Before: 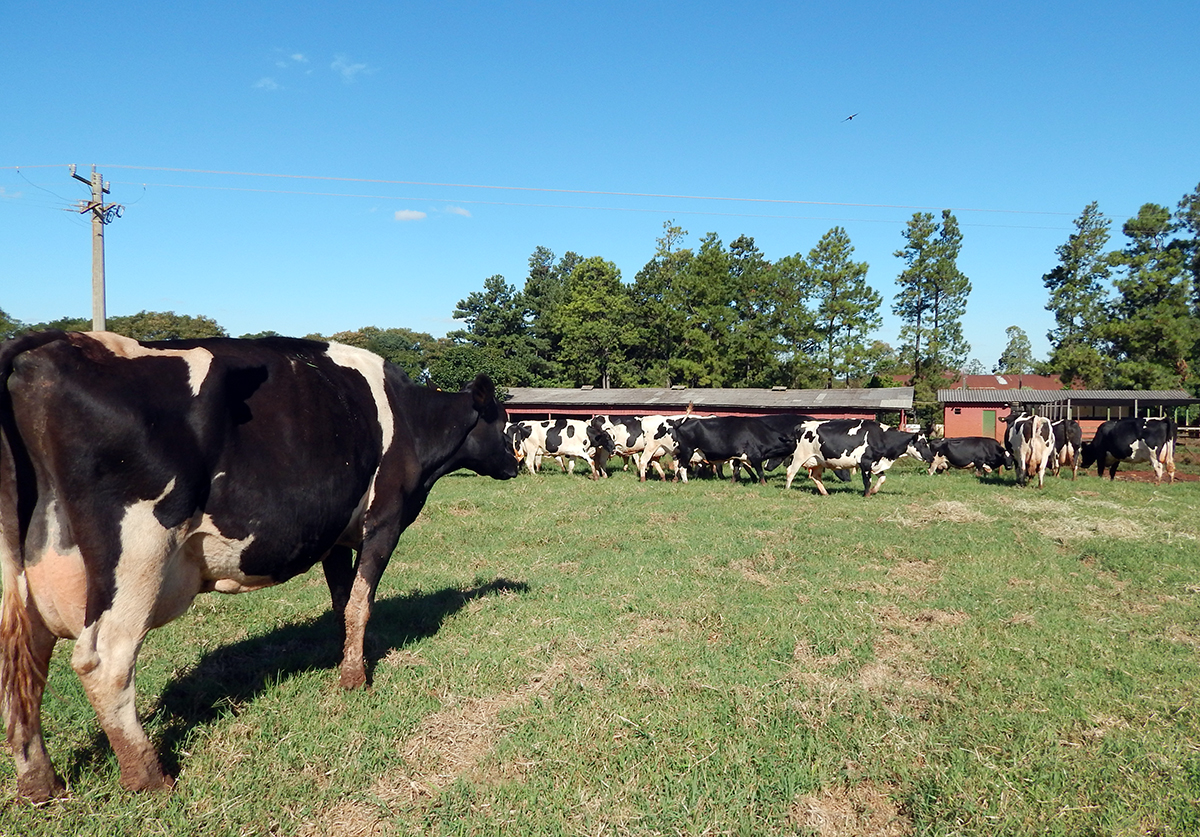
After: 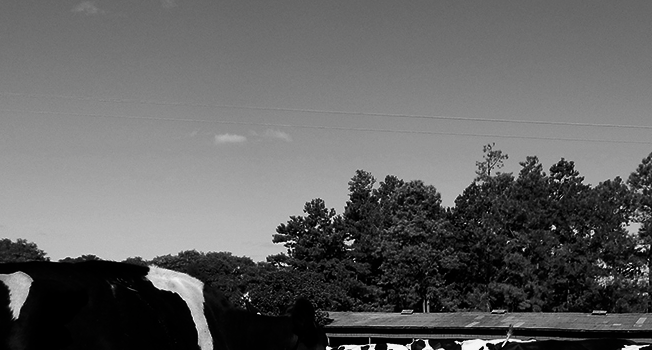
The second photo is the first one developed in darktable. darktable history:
contrast brightness saturation: contrast -0.031, brightness -0.599, saturation -0.999
crop: left 15.026%, top 9.199%, right 30.615%, bottom 48.881%
